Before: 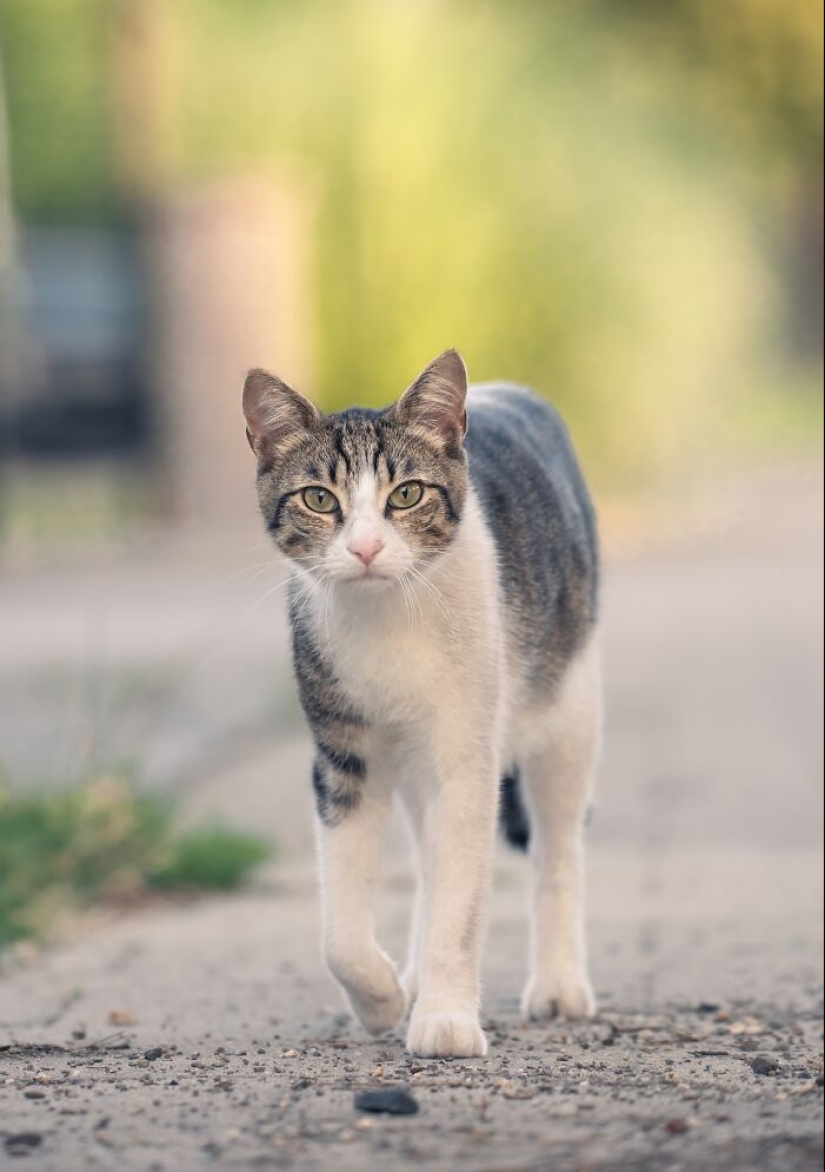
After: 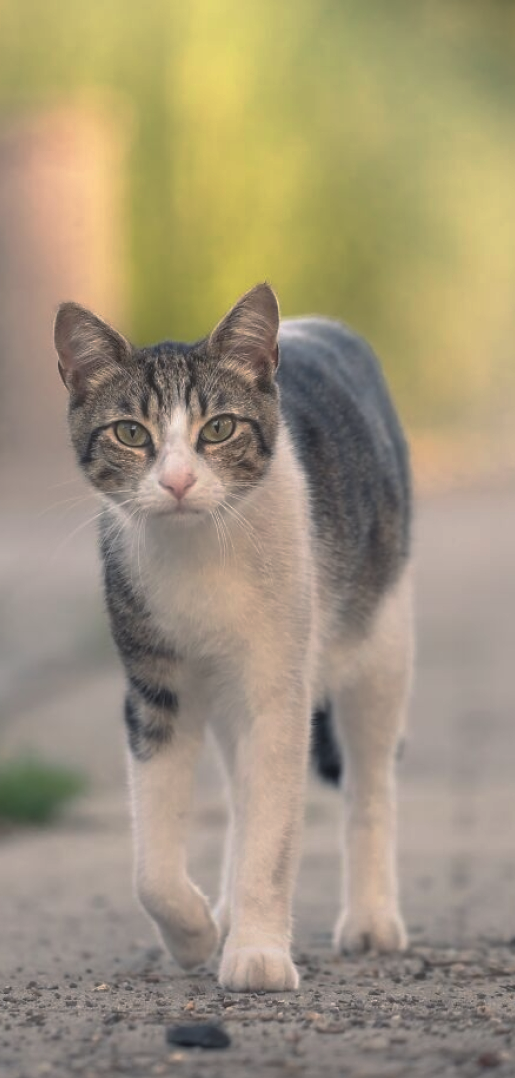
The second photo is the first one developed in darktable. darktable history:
haze removal: strength -0.109, compatibility mode true, adaptive false
crop and rotate: left 22.851%, top 5.641%, right 14.723%, bottom 2.34%
base curve: curves: ch0 [(0, 0) (0.595, 0.418) (1, 1)], preserve colors none
contrast brightness saturation: saturation -0.052
